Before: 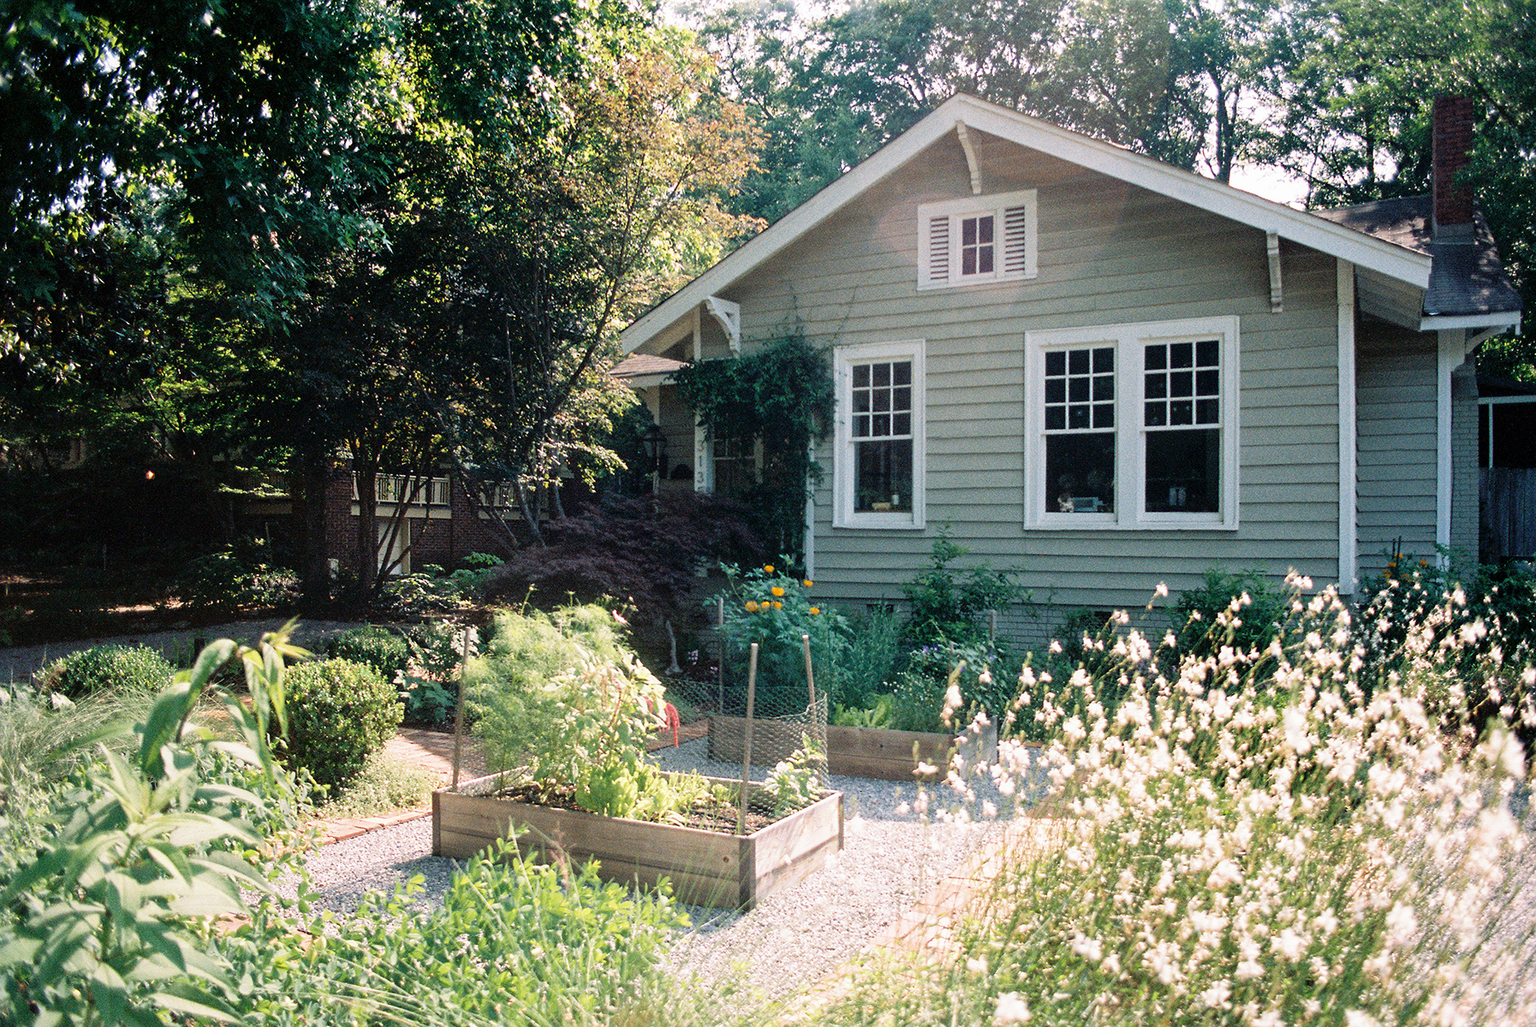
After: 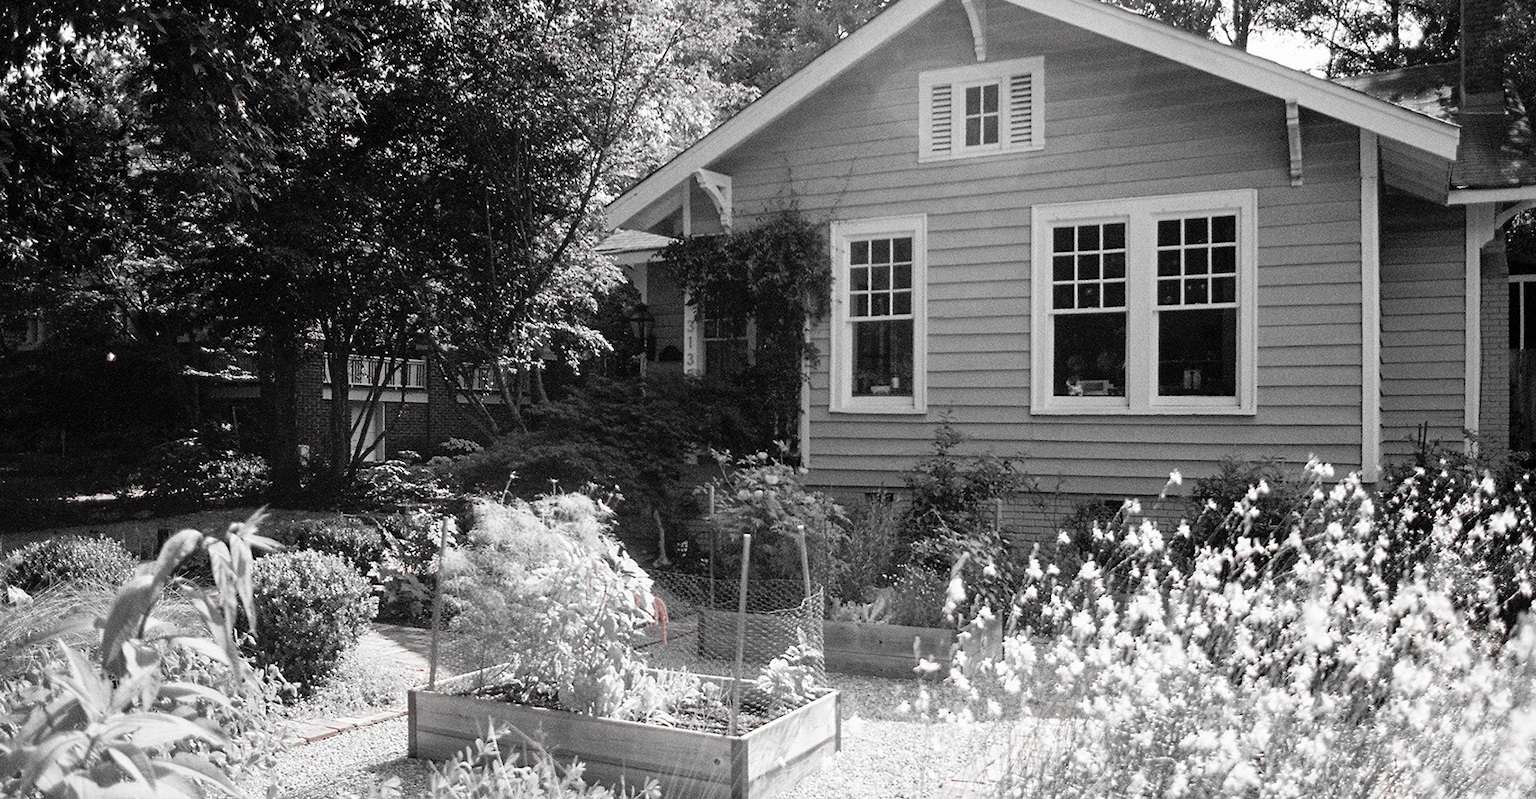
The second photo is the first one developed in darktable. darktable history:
color calibration: illuminant custom, x 0.368, y 0.373, temperature 4344.19 K
crop and rotate: left 2.899%, top 13.267%, right 2.045%, bottom 12.69%
color zones: curves: ch1 [(0, 0.006) (0.094, 0.285) (0.171, 0.001) (0.429, 0.001) (0.571, 0.003) (0.714, 0.004) (0.857, 0.004) (1, 0.006)]
